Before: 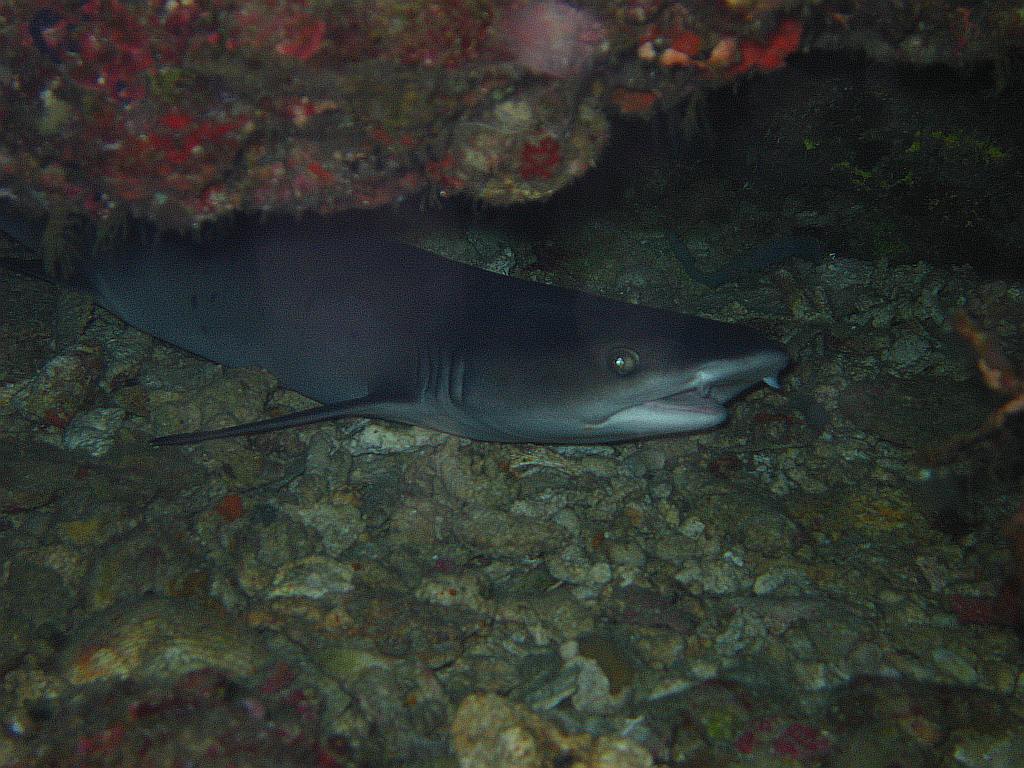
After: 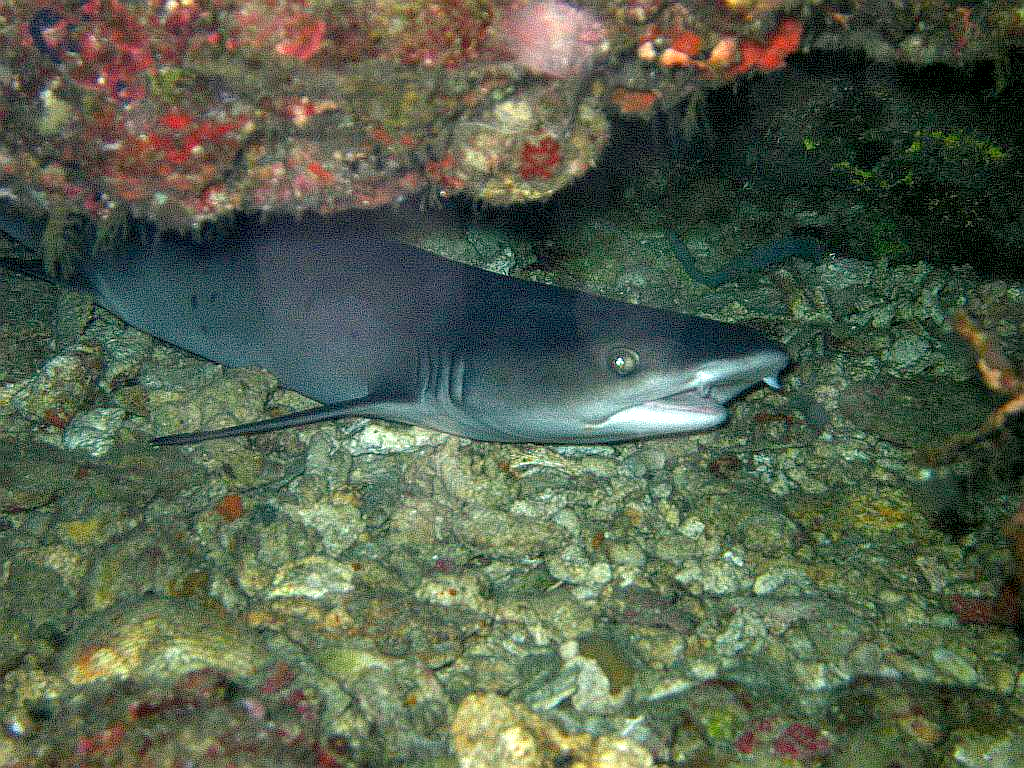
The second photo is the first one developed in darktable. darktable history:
exposure: black level correction 0.005, exposure 2.063 EV, compensate highlight preservation false
color correction: highlights a* 4.25, highlights b* 4.99, shadows a* -7.72, shadows b* 4.82
local contrast: on, module defaults
